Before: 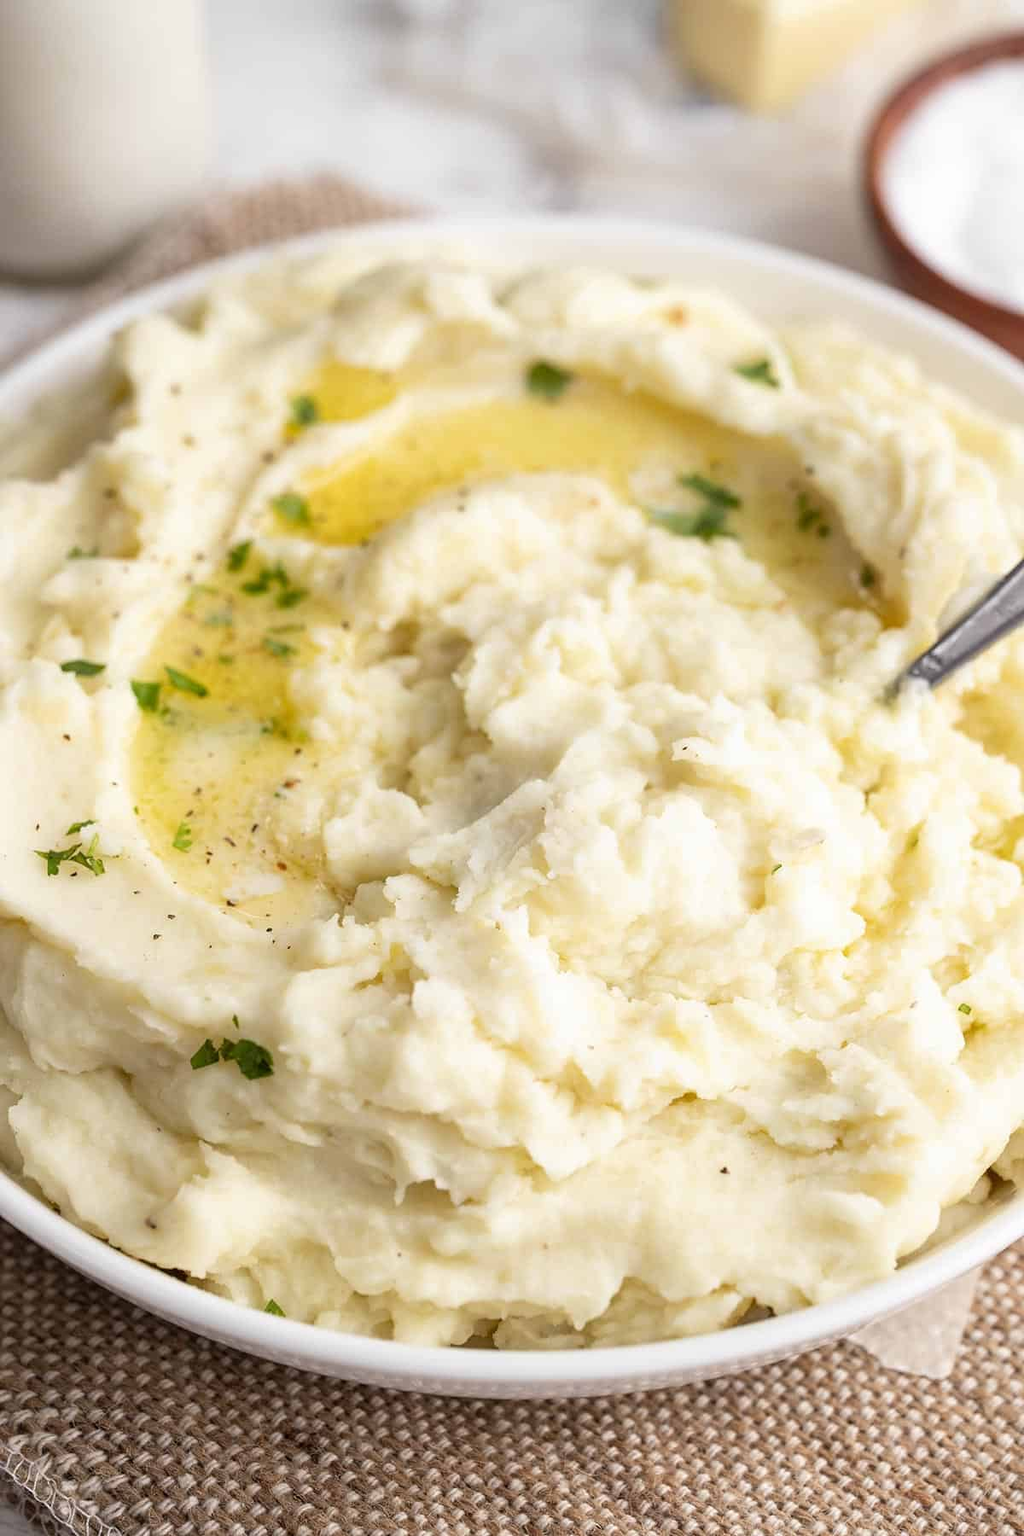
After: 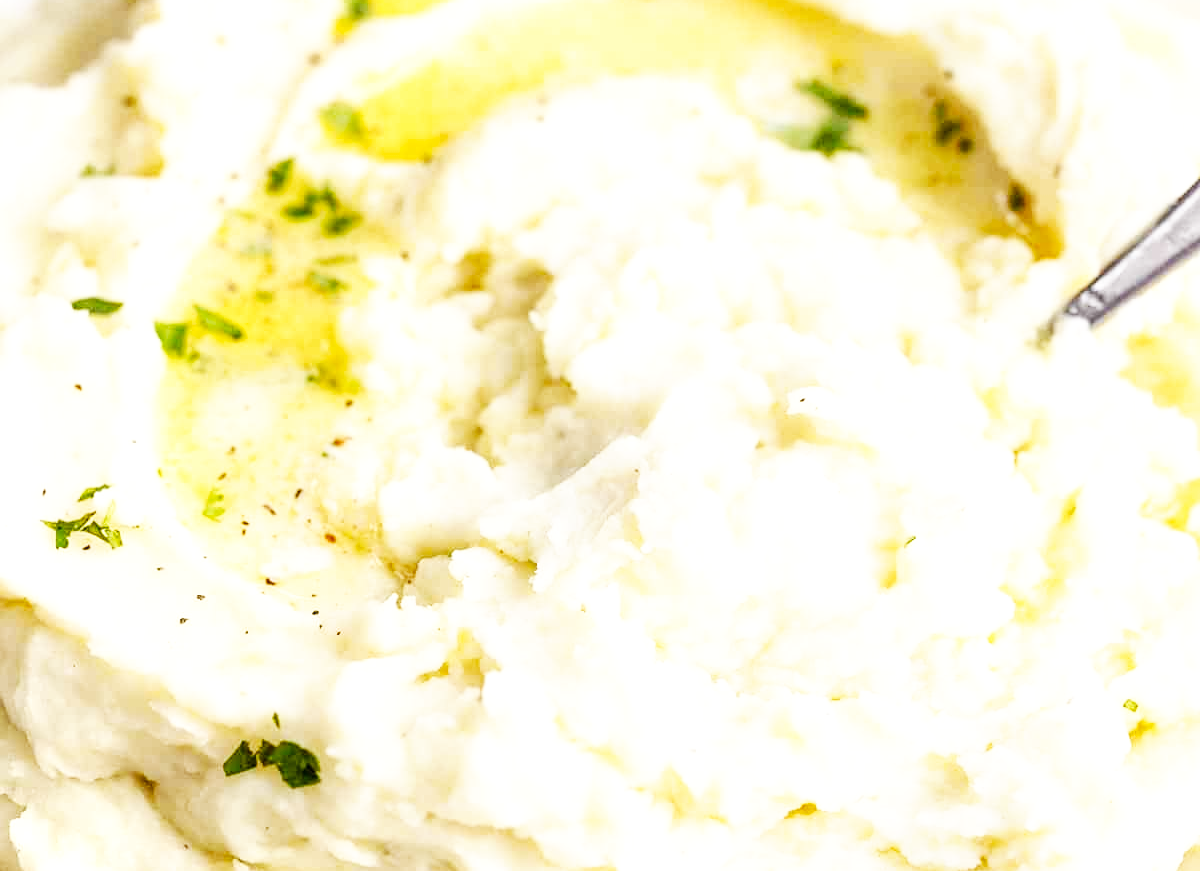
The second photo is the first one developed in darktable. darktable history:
crop and rotate: top 26.543%, bottom 25.018%
local contrast: detail 130%
base curve: curves: ch0 [(0, 0) (0.007, 0.004) (0.027, 0.03) (0.046, 0.07) (0.207, 0.54) (0.442, 0.872) (0.673, 0.972) (1, 1)], preserve colors none
